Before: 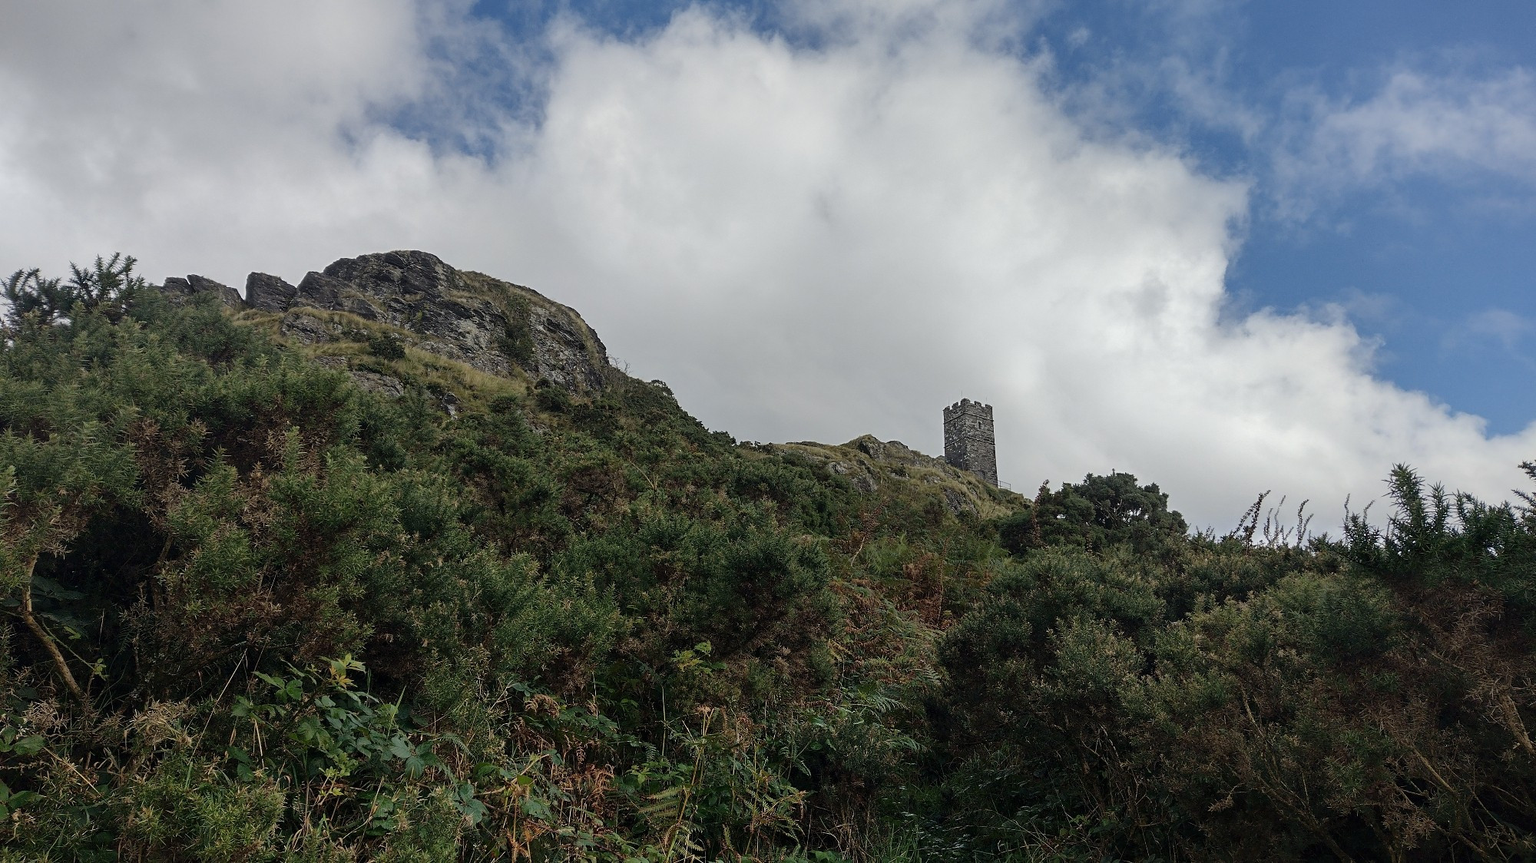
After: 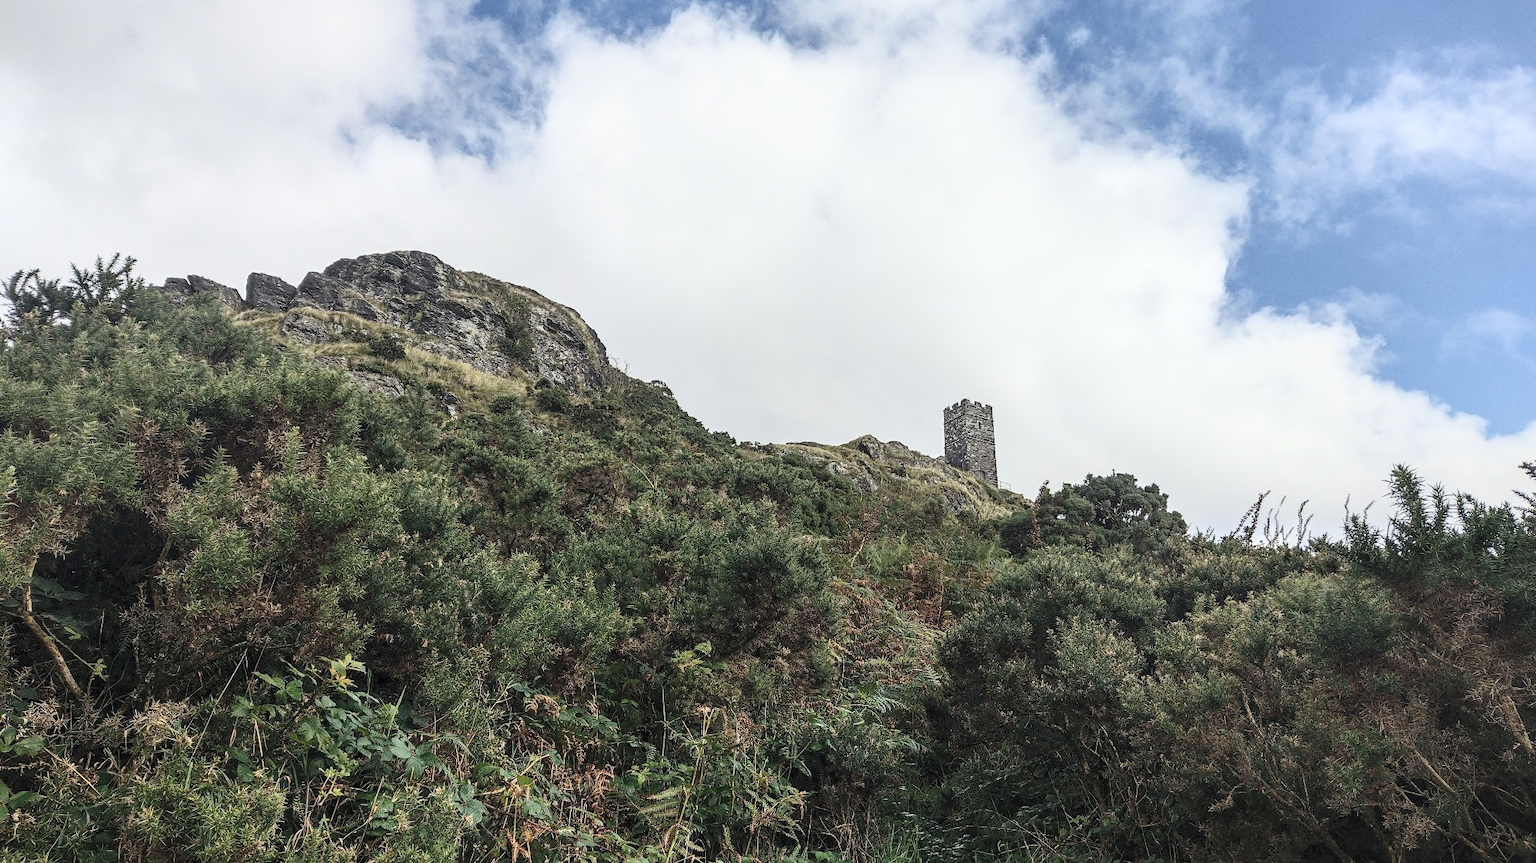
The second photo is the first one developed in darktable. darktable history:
local contrast: on, module defaults
contrast brightness saturation: contrast 0.39, brightness 0.53
